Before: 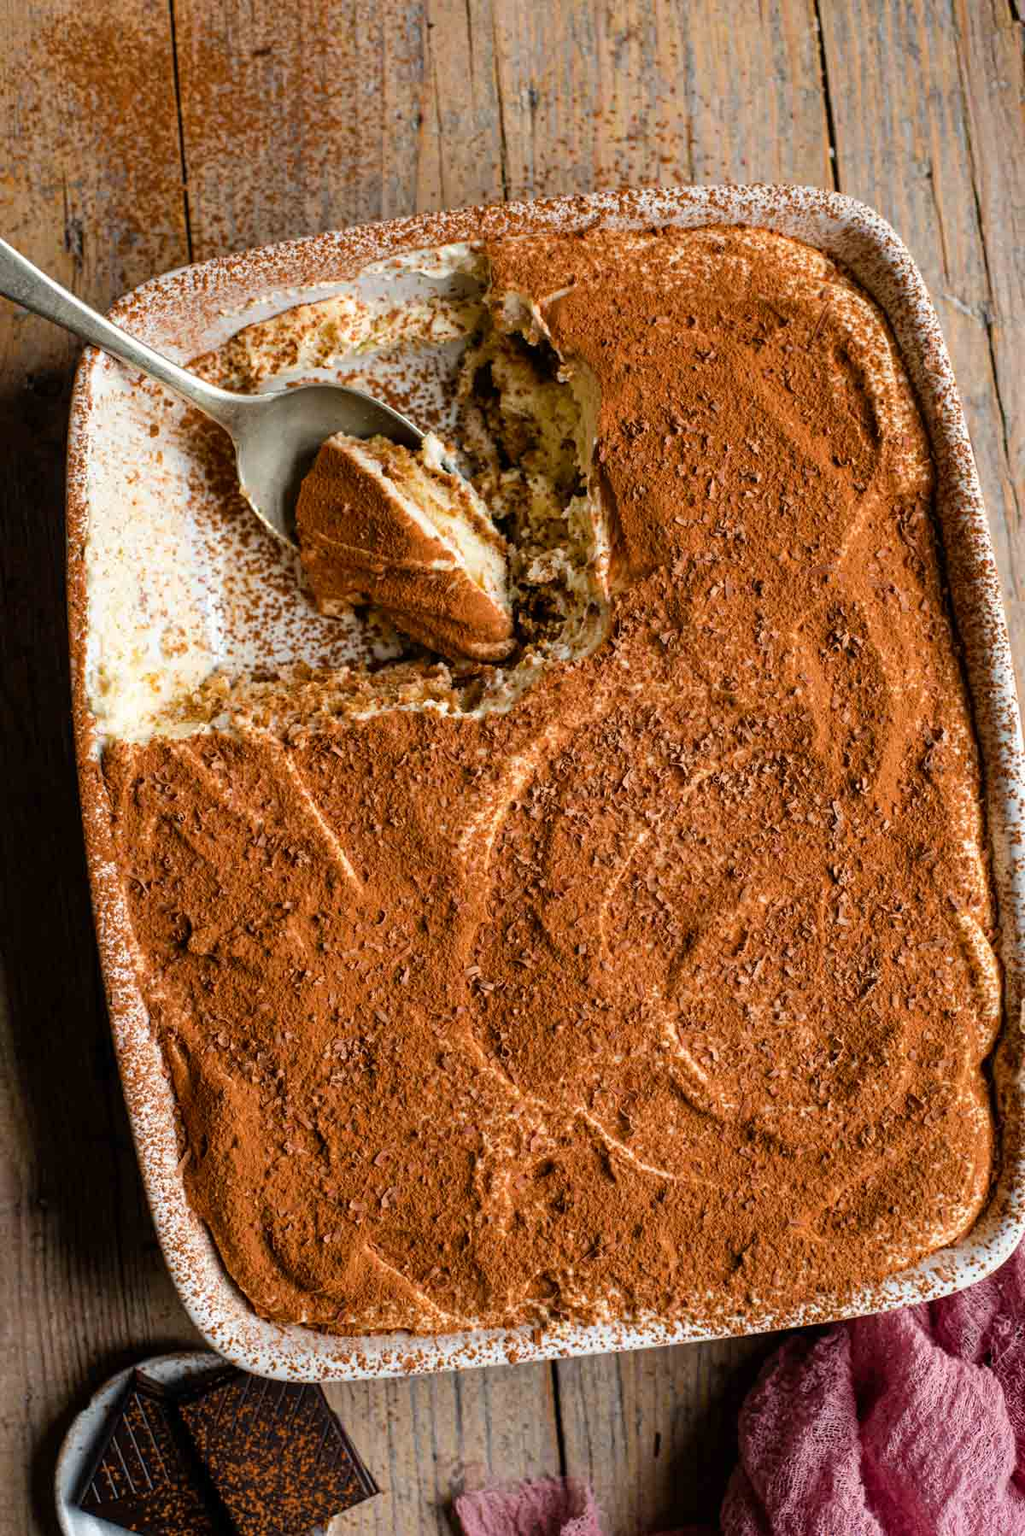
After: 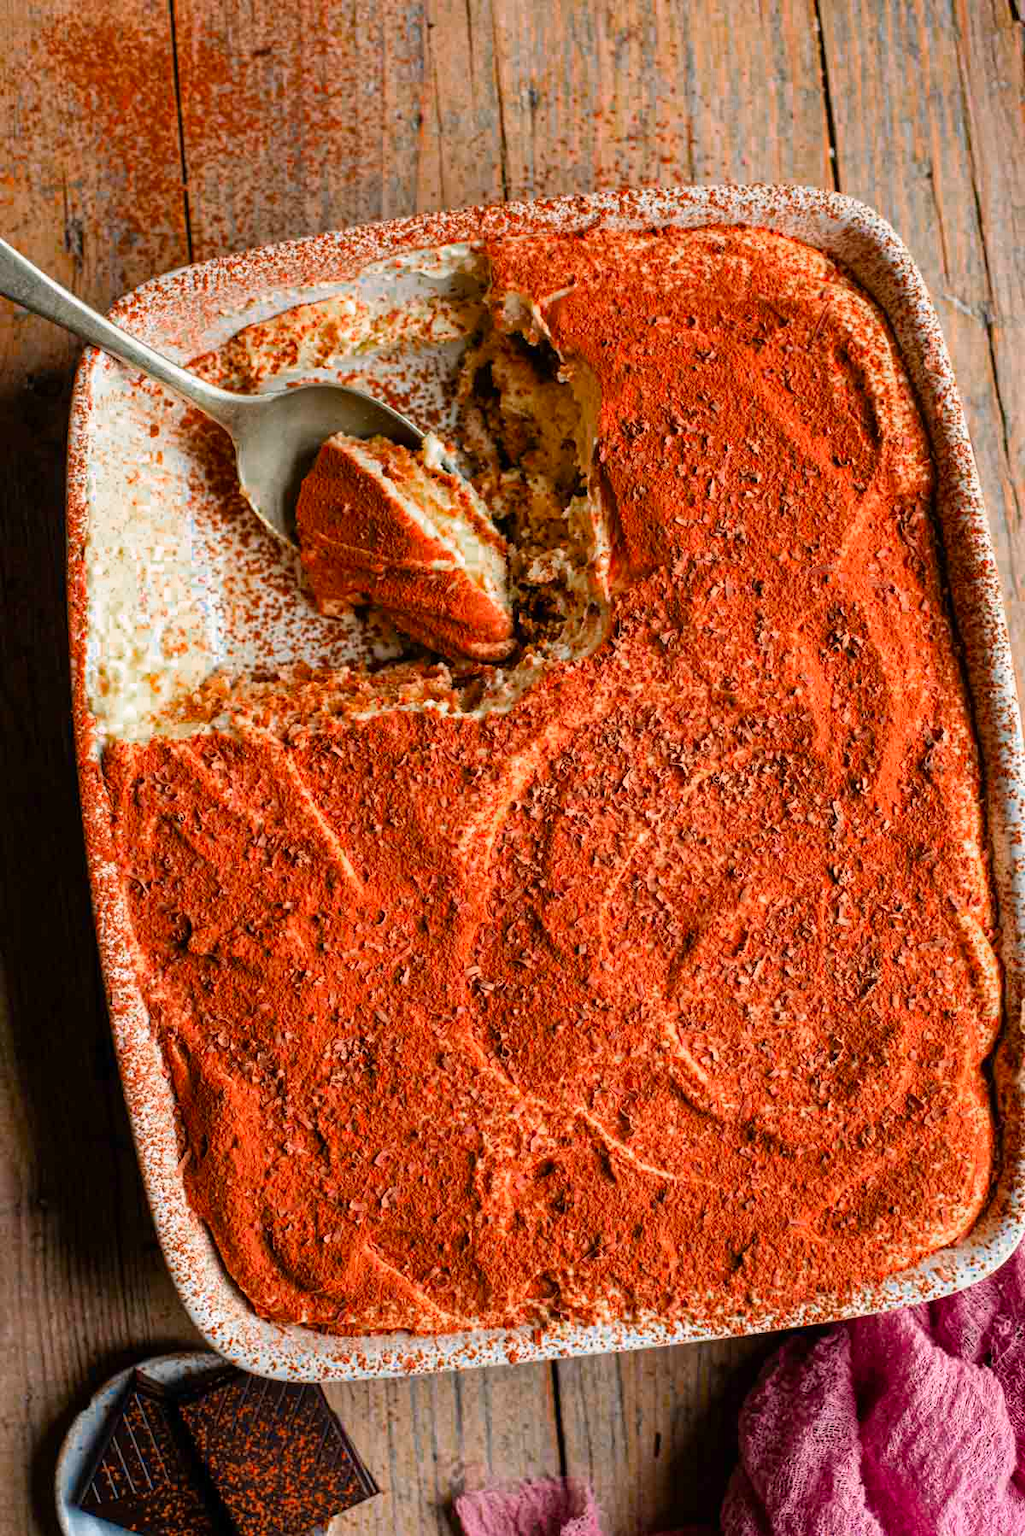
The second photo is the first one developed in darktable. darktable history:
color balance: output saturation 110%
rgb levels: preserve colors max RGB
color zones: curves: ch0 [(0, 0.553) (0.123, 0.58) (0.23, 0.419) (0.468, 0.155) (0.605, 0.132) (0.723, 0.063) (0.833, 0.172) (0.921, 0.468)]; ch1 [(0.025, 0.645) (0.229, 0.584) (0.326, 0.551) (0.537, 0.446) (0.599, 0.911) (0.708, 1) (0.805, 0.944)]; ch2 [(0.086, 0.468) (0.254, 0.464) (0.638, 0.564) (0.702, 0.592) (0.768, 0.564)]
